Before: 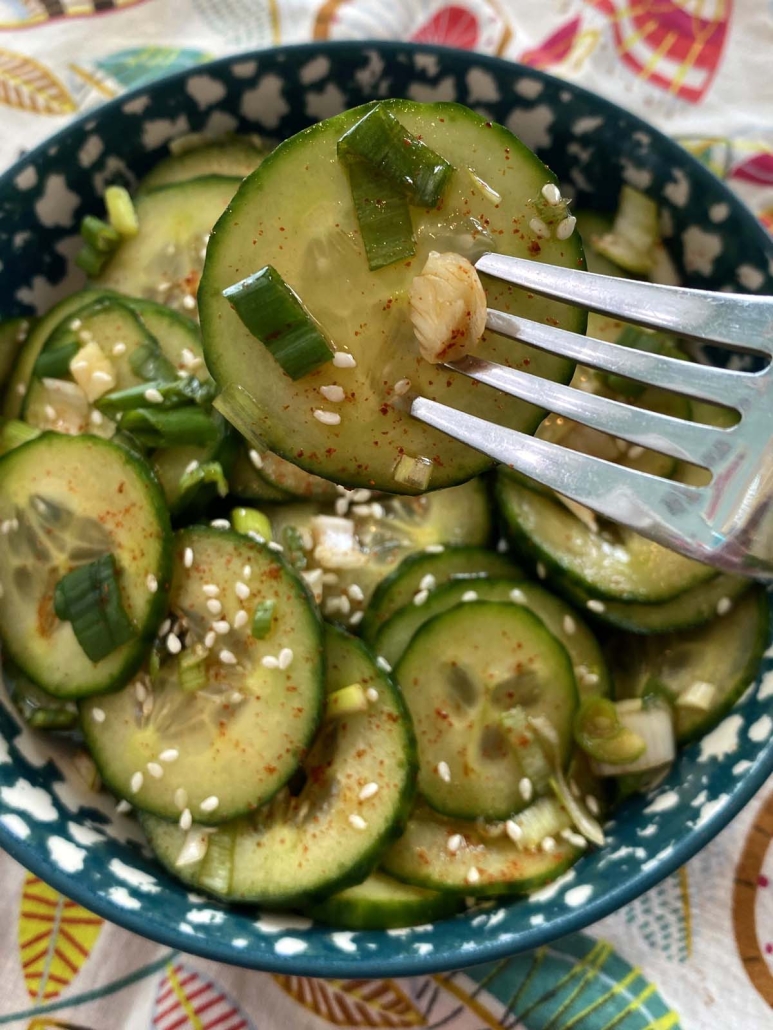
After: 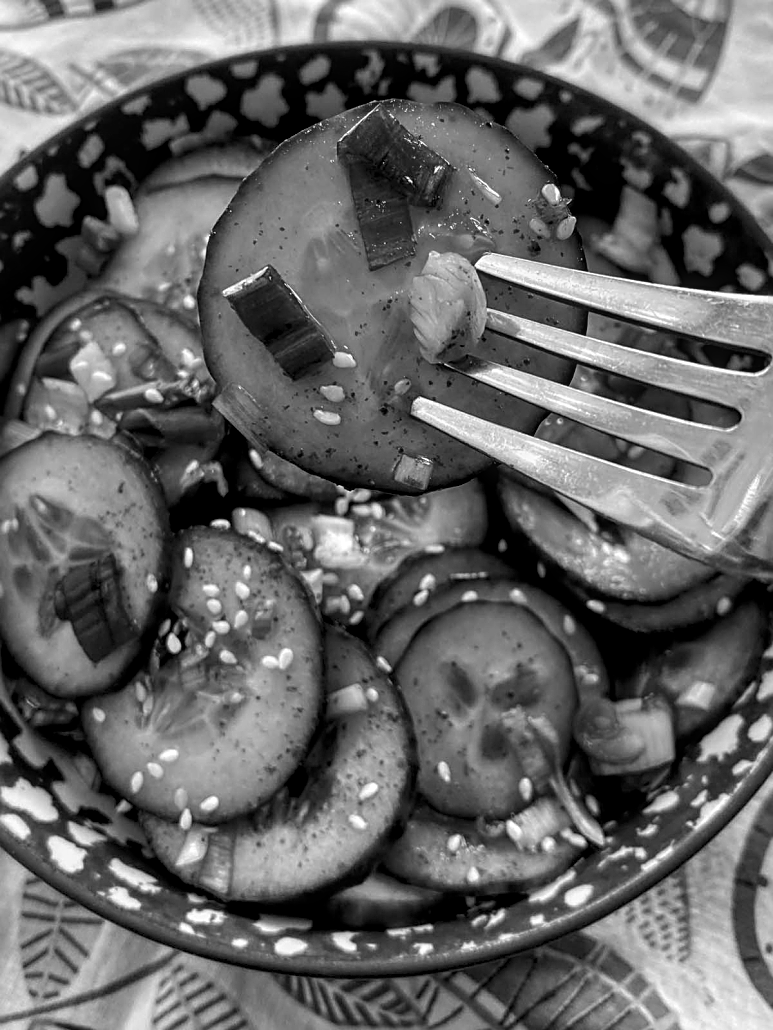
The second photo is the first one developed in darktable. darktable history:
exposure: black level correction 0.009, exposure 0.119 EV, compensate highlight preservation false
sharpen: on, module defaults
monochrome: on, module defaults
color balance: lift [1, 0.994, 1.002, 1.006], gamma [0.957, 1.081, 1.016, 0.919], gain [0.97, 0.972, 1.01, 1.028], input saturation 91.06%, output saturation 79.8%
local contrast: on, module defaults
color calibration: output gray [0.22, 0.42, 0.37, 0], gray › normalize channels true, illuminant same as pipeline (D50), adaptation XYZ, x 0.346, y 0.359, gamut compression 0
